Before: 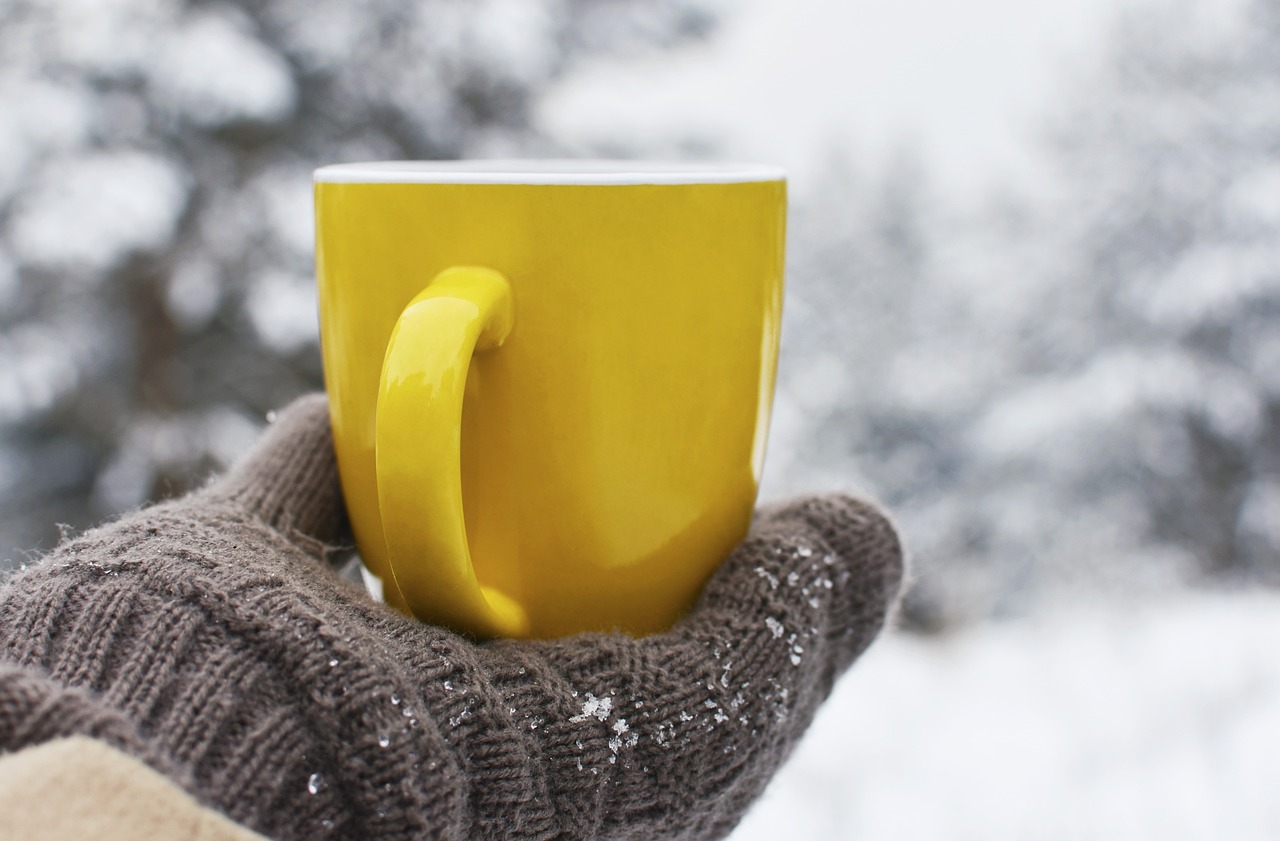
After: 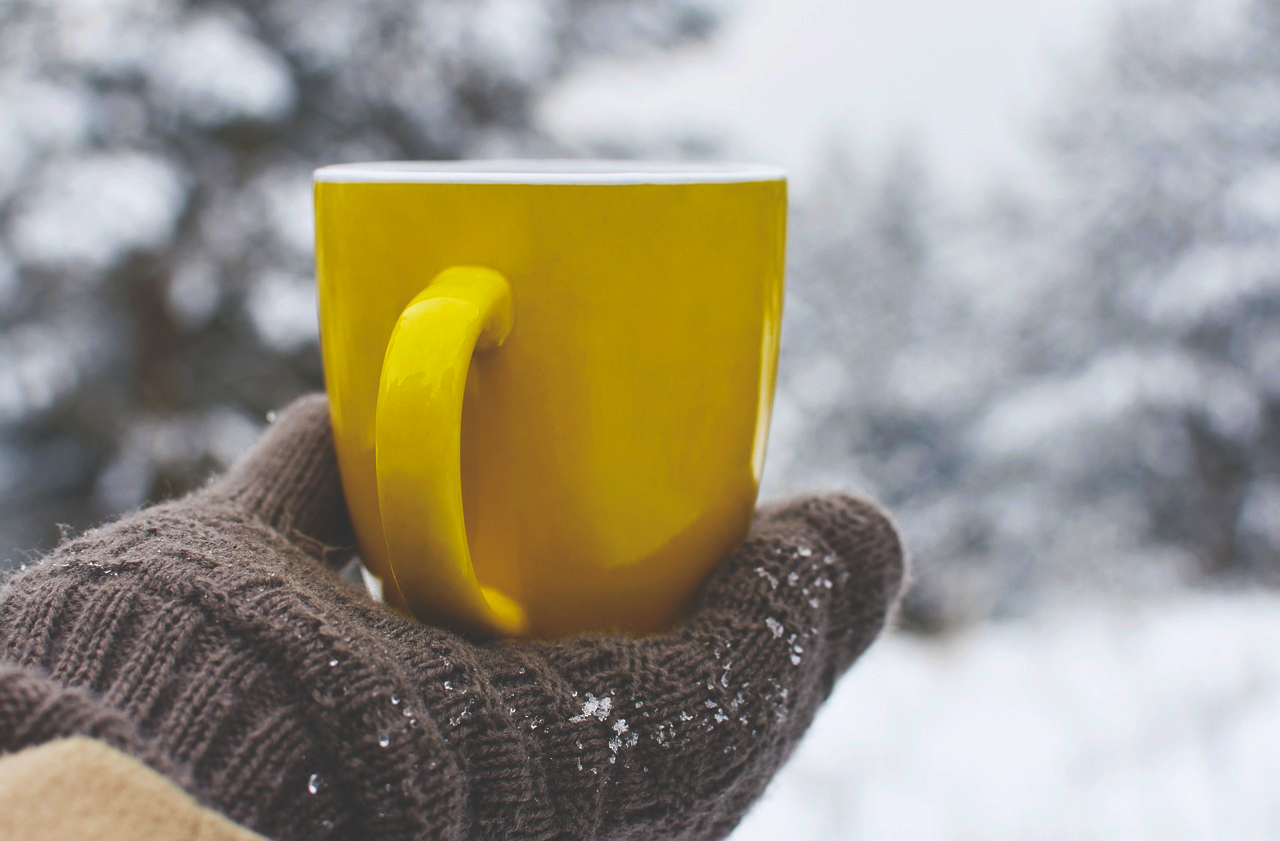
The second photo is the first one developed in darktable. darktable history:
color balance rgb: perceptual saturation grading › global saturation 30%, global vibrance 20%
rgb curve: curves: ch0 [(0, 0.186) (0.314, 0.284) (0.775, 0.708) (1, 1)], compensate middle gray true, preserve colors none
